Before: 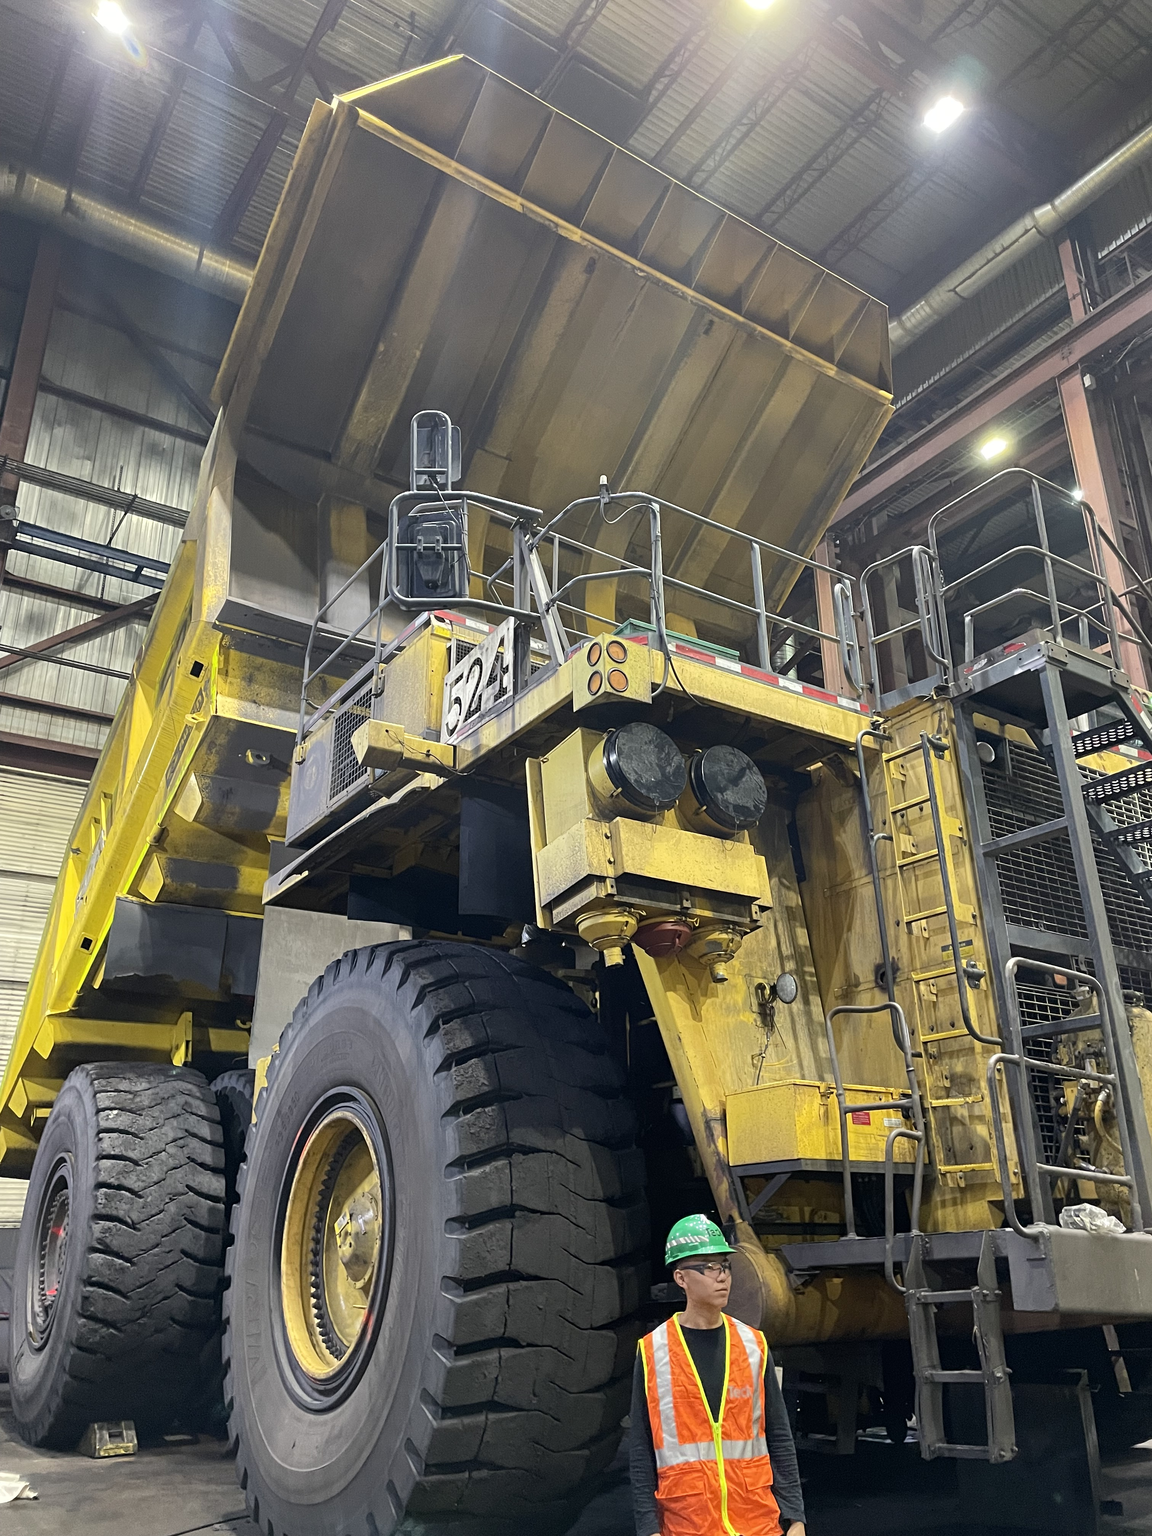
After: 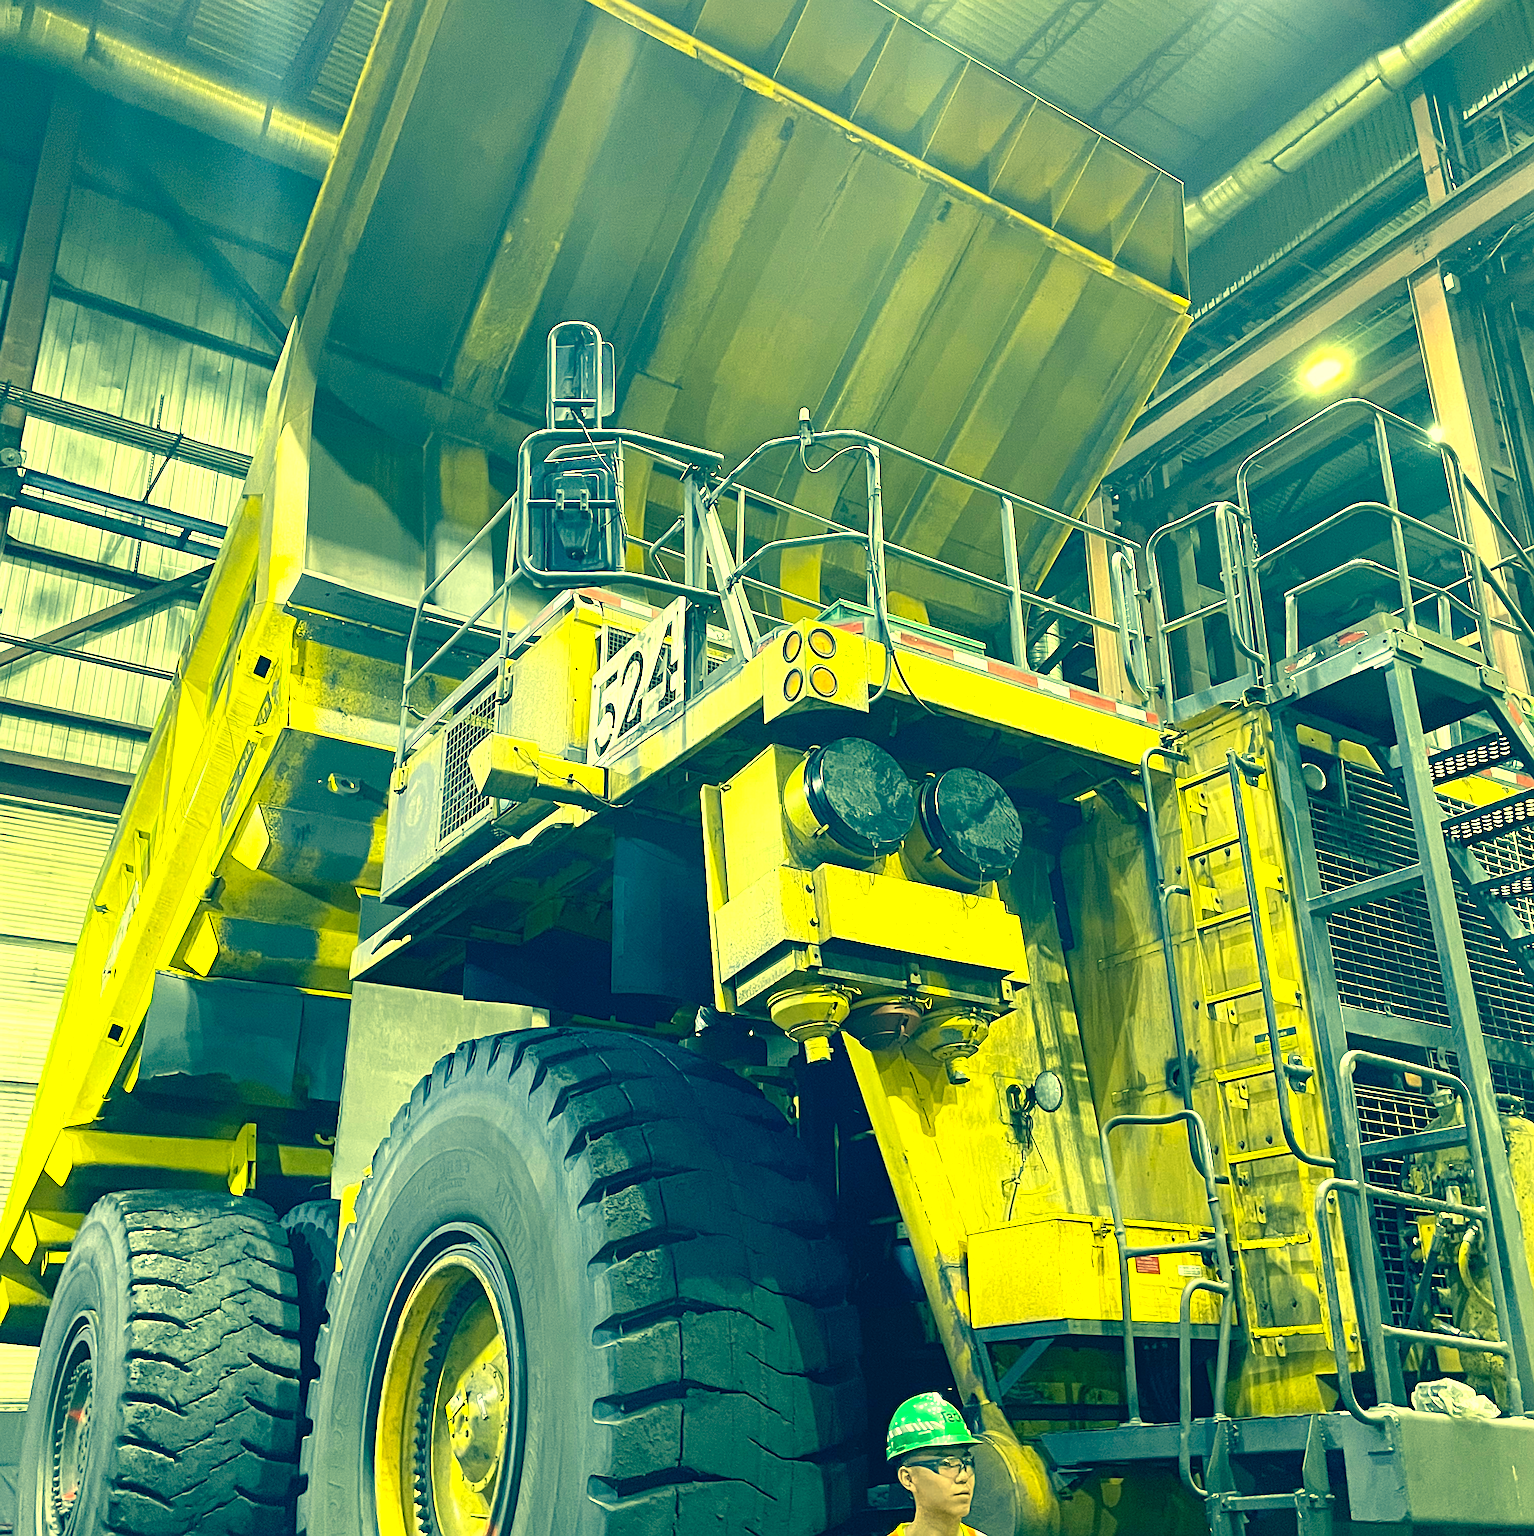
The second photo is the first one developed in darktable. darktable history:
crop: top 11.014%, bottom 13.923%
exposure: black level correction 0.001, exposure 0.958 EV, compensate exposure bias true, compensate highlight preservation false
color correction: highlights a* -15.12, highlights b* 39.61, shadows a* -39.42, shadows b* -26.76
sharpen: on, module defaults
